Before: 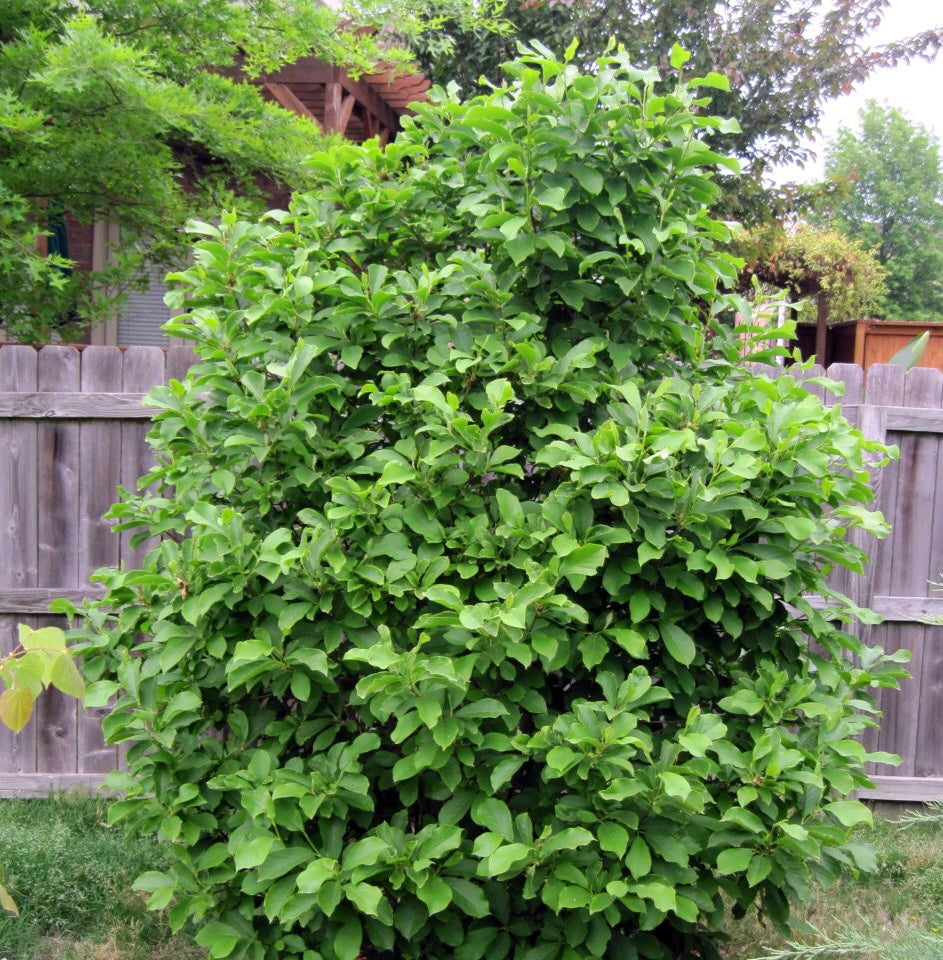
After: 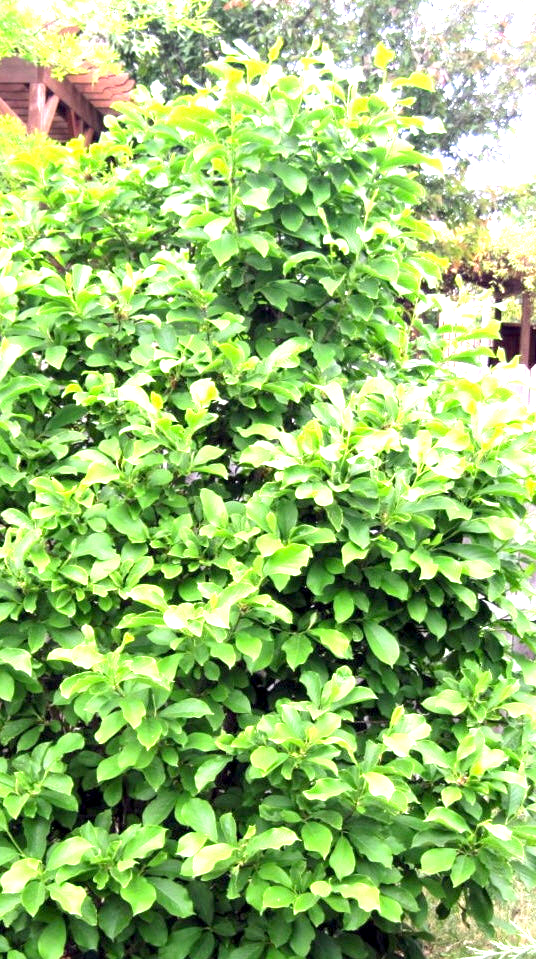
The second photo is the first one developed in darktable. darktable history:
crop: left 31.431%, top 0.009%, right 11.702%
exposure: black level correction 0.001, exposure 1.638 EV, compensate highlight preservation false
